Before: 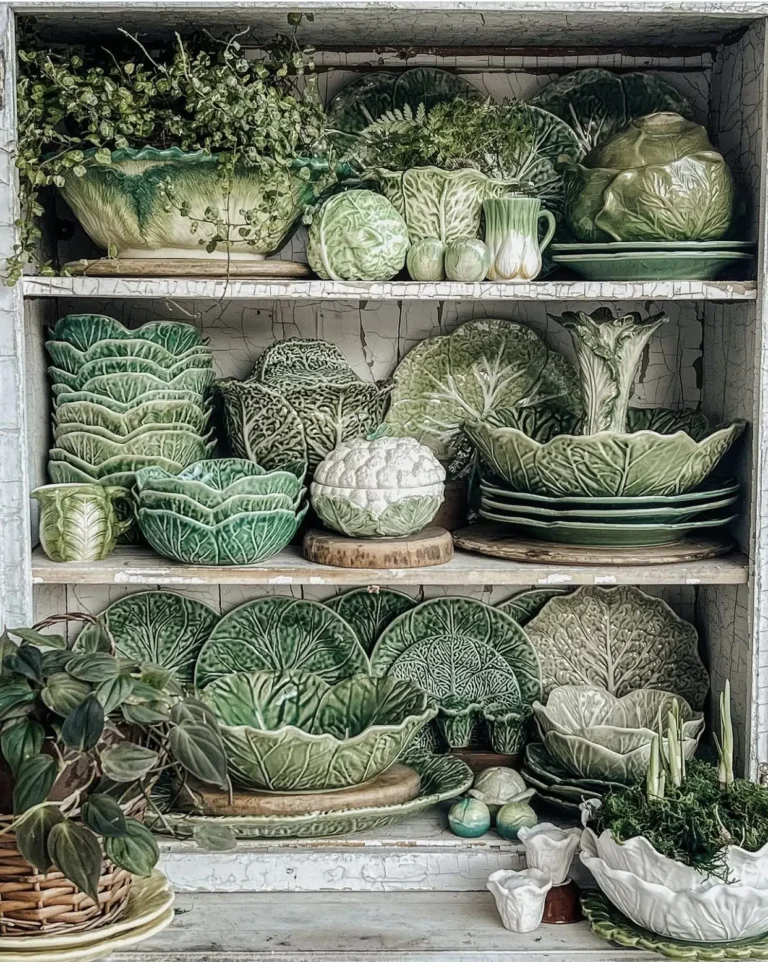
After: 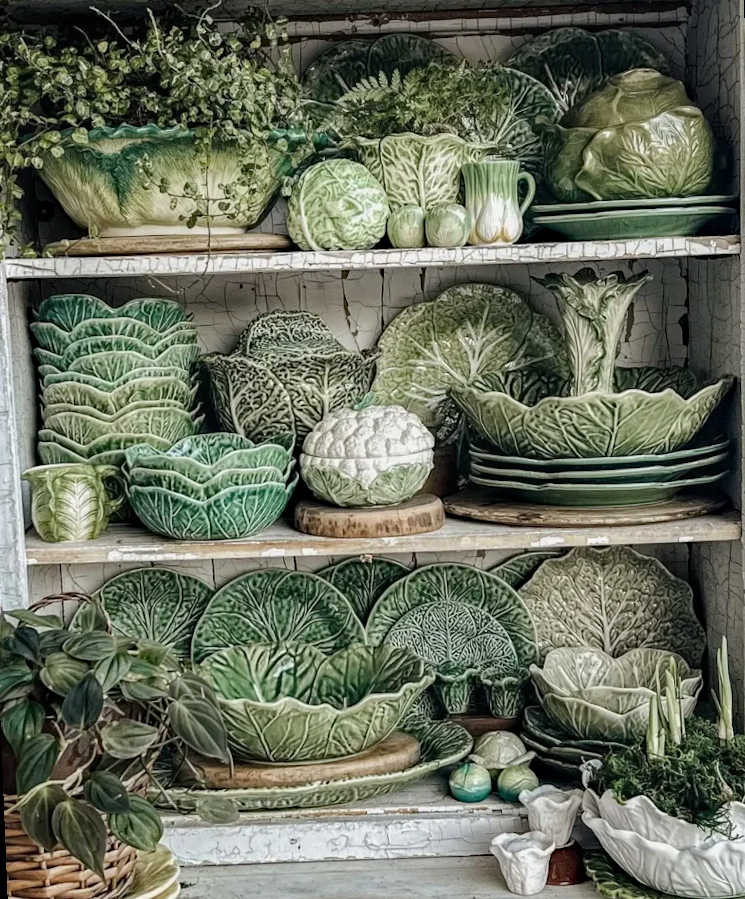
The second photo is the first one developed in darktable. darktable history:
rotate and perspective: rotation -2.12°, lens shift (vertical) 0.009, lens shift (horizontal) -0.008, automatic cropping original format, crop left 0.036, crop right 0.964, crop top 0.05, crop bottom 0.959
haze removal: strength 0.29, distance 0.25, compatibility mode true, adaptive false
